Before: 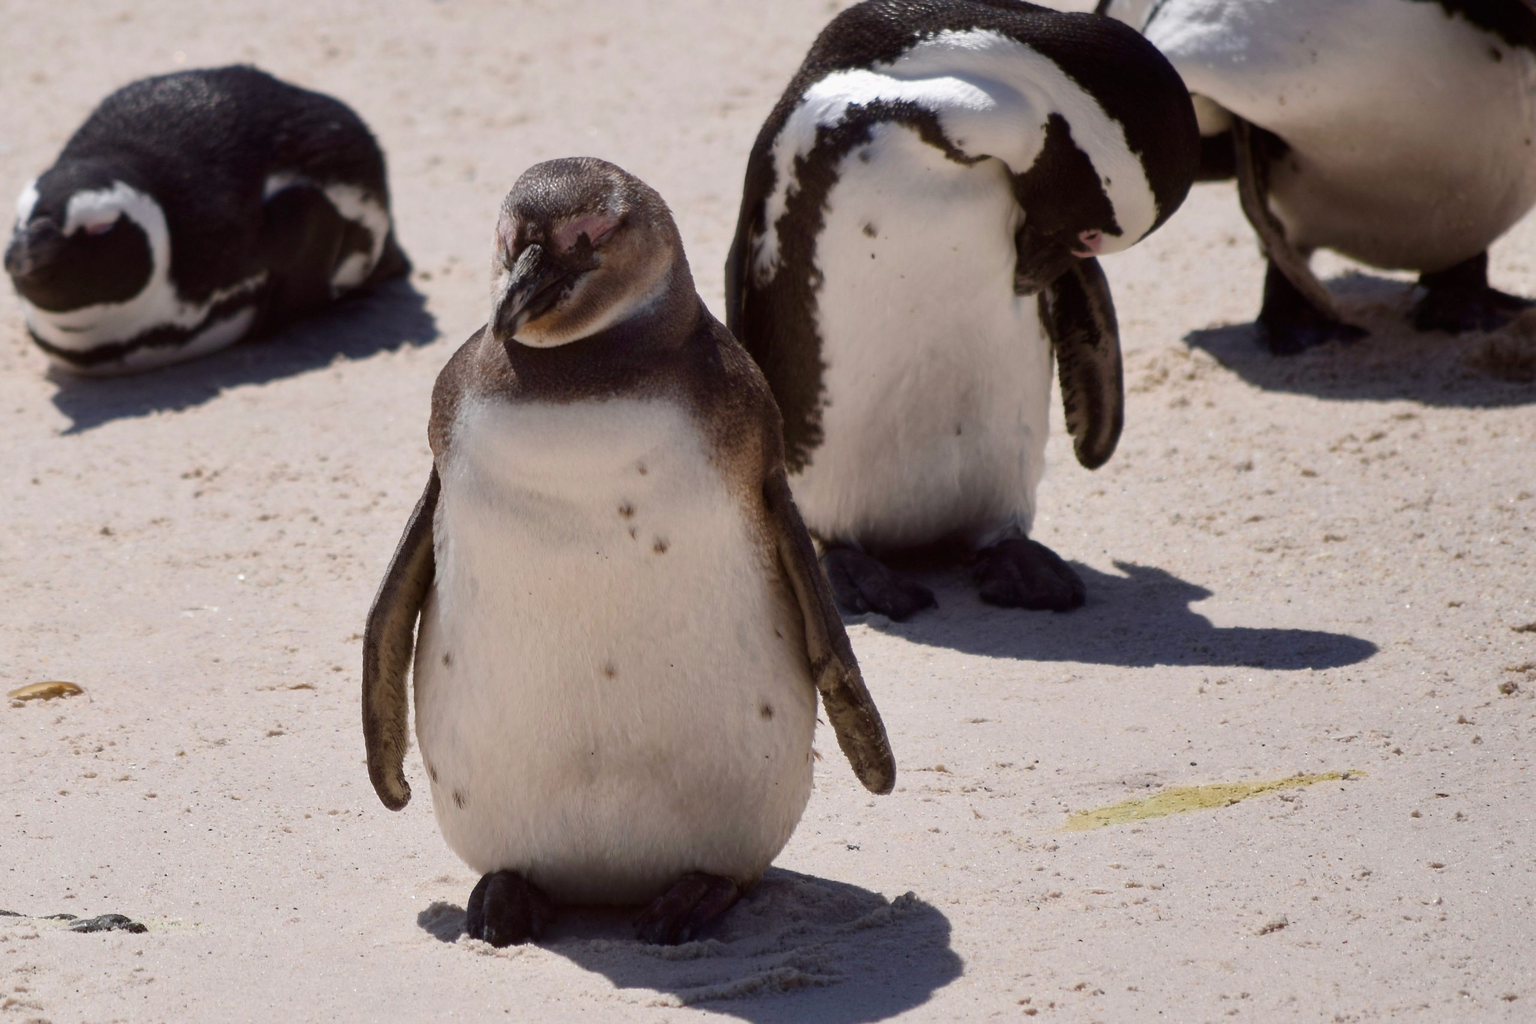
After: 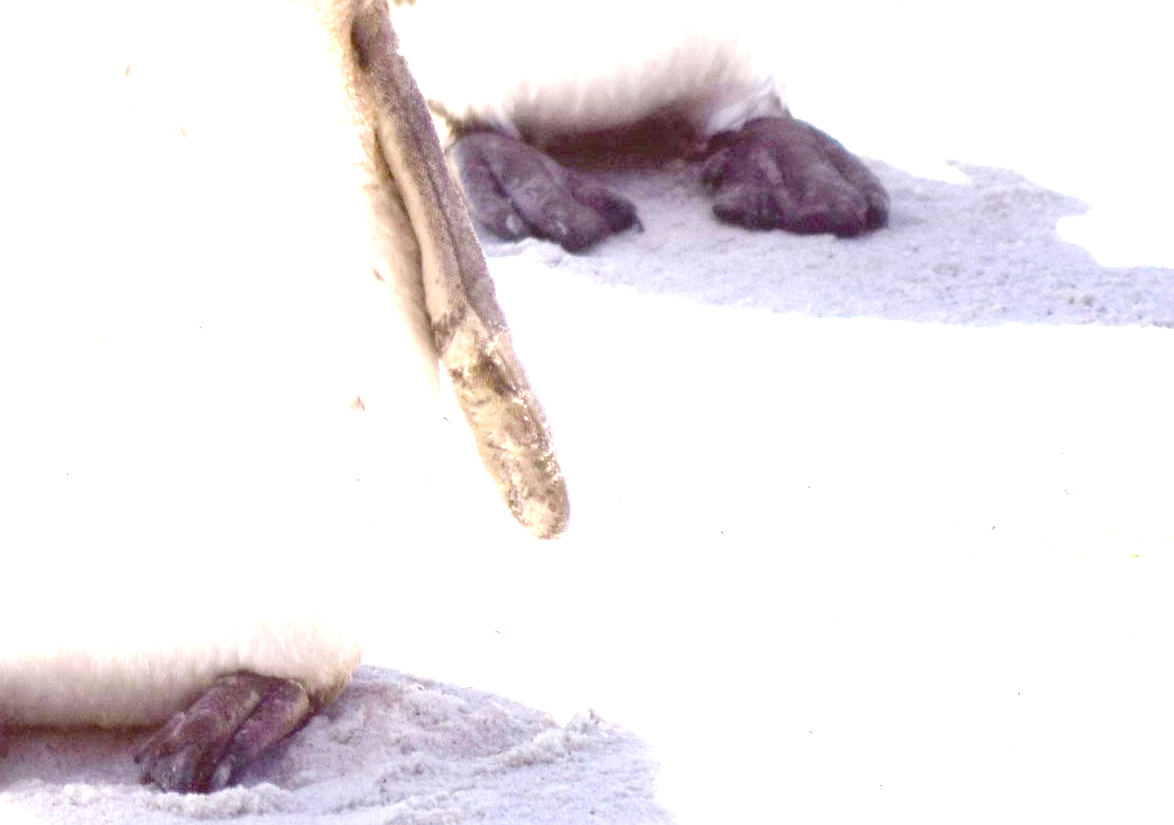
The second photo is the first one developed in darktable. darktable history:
tone equalizer "contrast tone curve: strong": -8 EV -1.08 EV, -7 EV -1.01 EV, -6 EV -0.867 EV, -5 EV -0.578 EV, -3 EV 0.578 EV, -2 EV 0.867 EV, -1 EV 1.01 EV, +0 EV 1.08 EV, edges refinement/feathering 500, mask exposure compensation -1.57 EV, preserve details no
exposure: exposure 0.781 EV
crop: left 35.976%, top 45.819%, right 18.162%, bottom 5.807%
